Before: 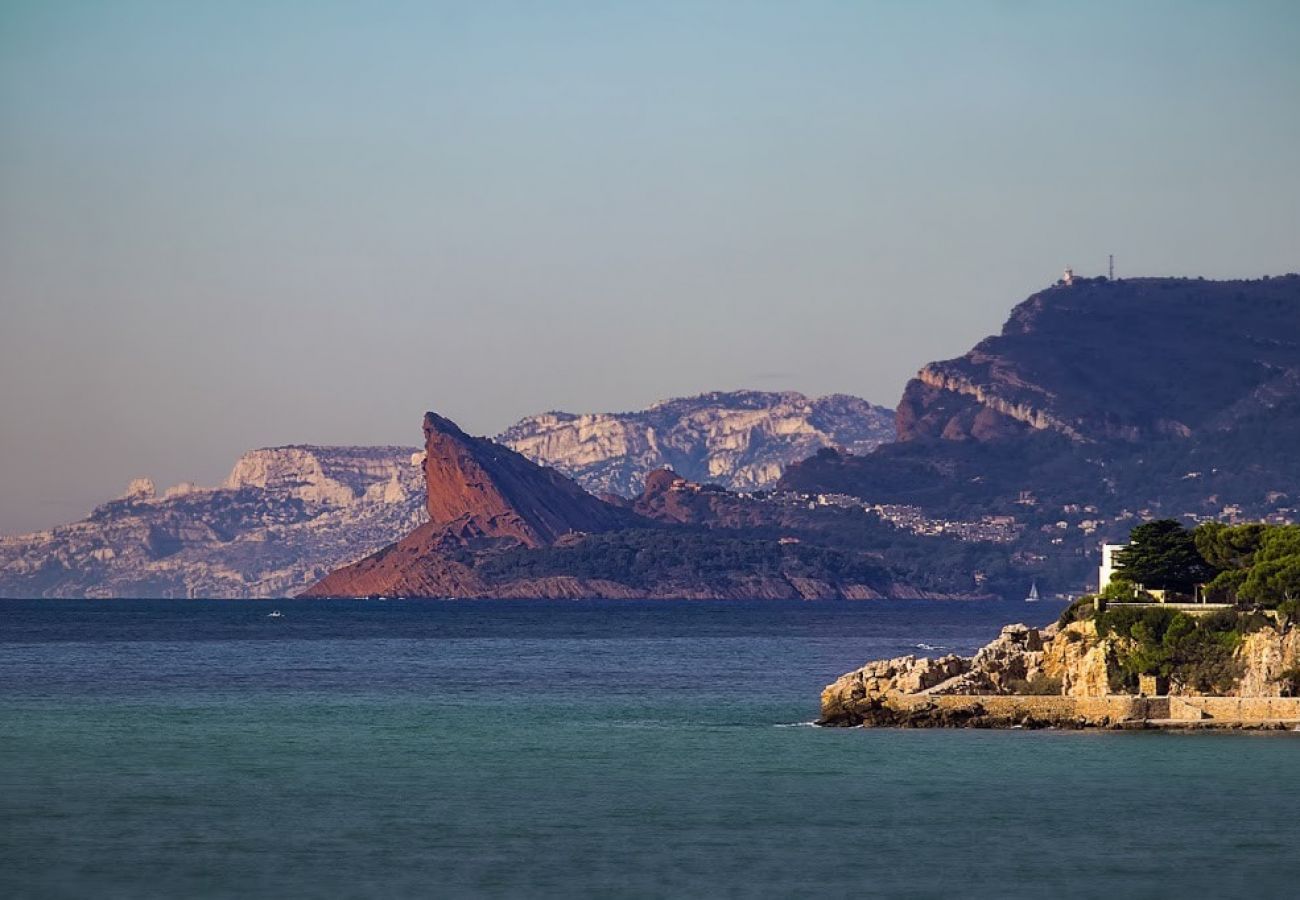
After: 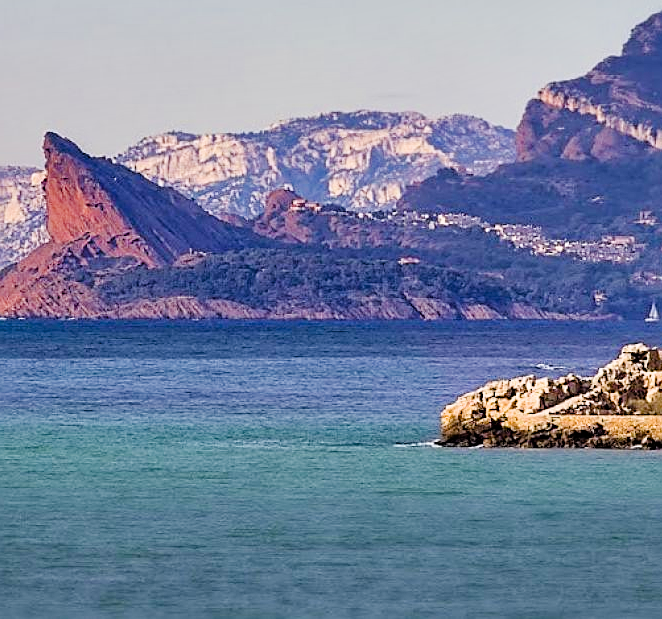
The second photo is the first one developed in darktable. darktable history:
crop and rotate: left 29.237%, top 31.152%, right 19.807%
exposure: exposure 1.25 EV, compensate exposure bias true, compensate highlight preservation false
sharpen: on, module defaults
filmic rgb: black relative exposure -5 EV, hardness 2.88, contrast 1.1
shadows and highlights: shadows 40, highlights -54, highlights color adjustment 46%, low approximation 0.01, soften with gaussian
color balance rgb: perceptual saturation grading › global saturation 20%, perceptual saturation grading › highlights -25%, perceptual saturation grading › shadows 25%
